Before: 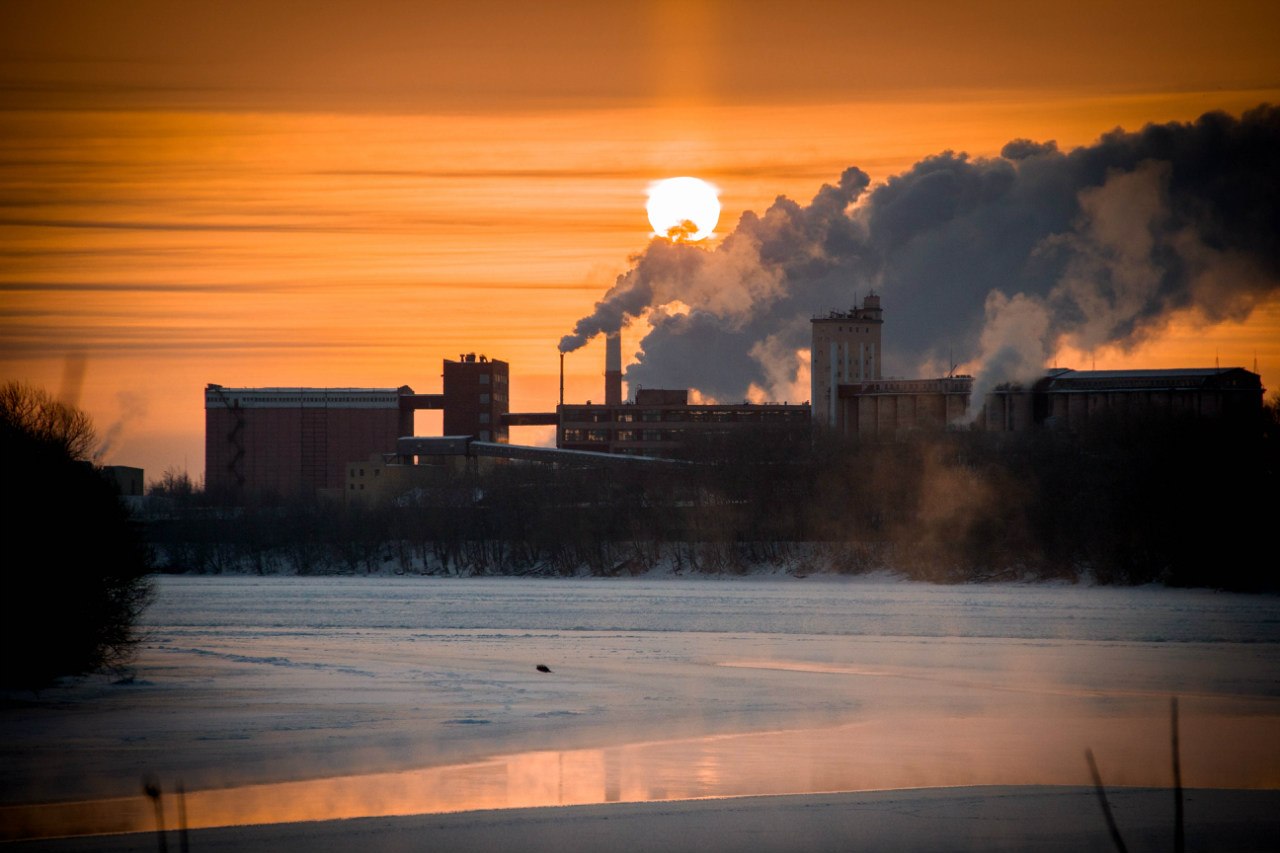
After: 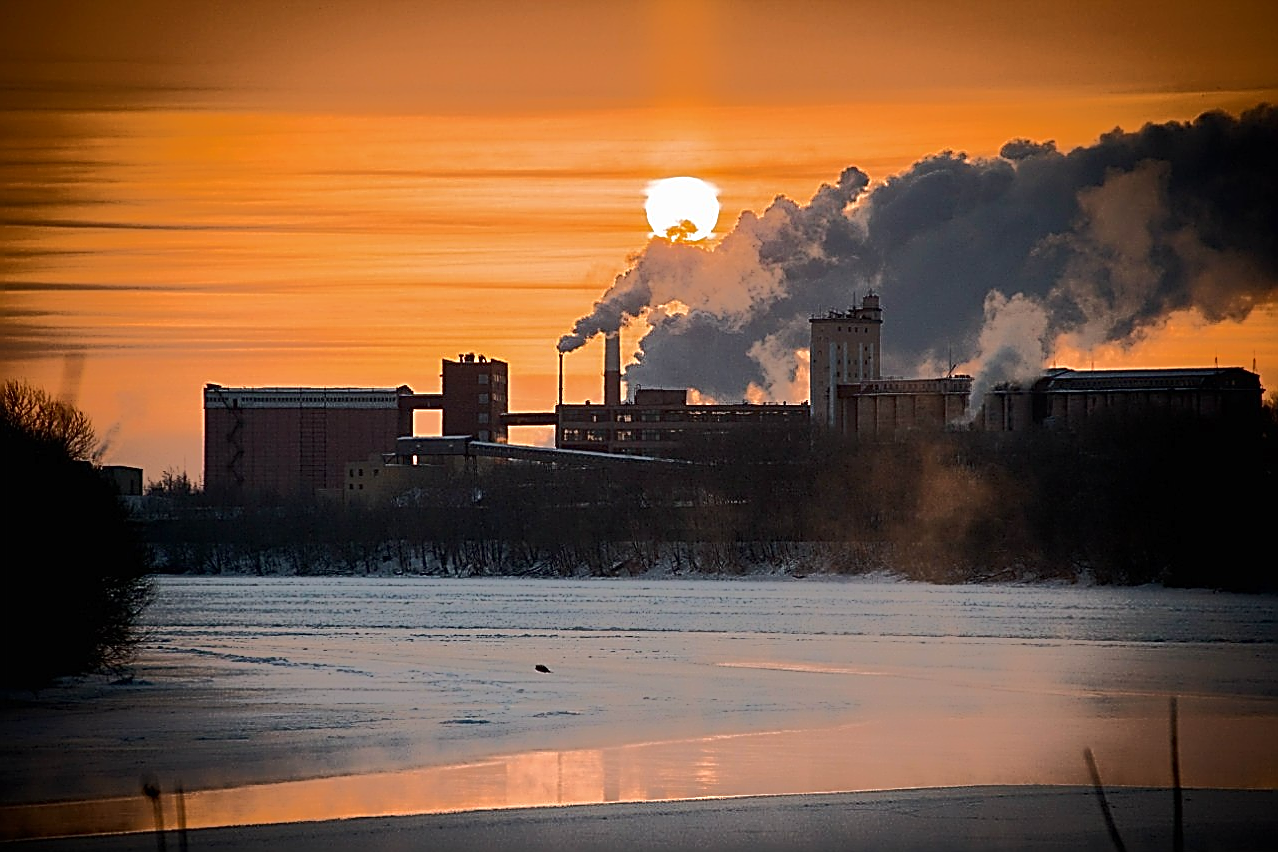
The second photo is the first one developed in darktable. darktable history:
crop and rotate: left 0.113%, bottom 0.01%
tone curve: curves: ch0 [(0, 0) (0.003, 0.005) (0.011, 0.012) (0.025, 0.026) (0.044, 0.046) (0.069, 0.071) (0.1, 0.098) (0.136, 0.135) (0.177, 0.178) (0.224, 0.217) (0.277, 0.274) (0.335, 0.335) (0.399, 0.442) (0.468, 0.543) (0.543, 0.6) (0.623, 0.628) (0.709, 0.679) (0.801, 0.782) (0.898, 0.904) (1, 1)], color space Lab, independent channels, preserve colors none
sharpen: amount 1.998
